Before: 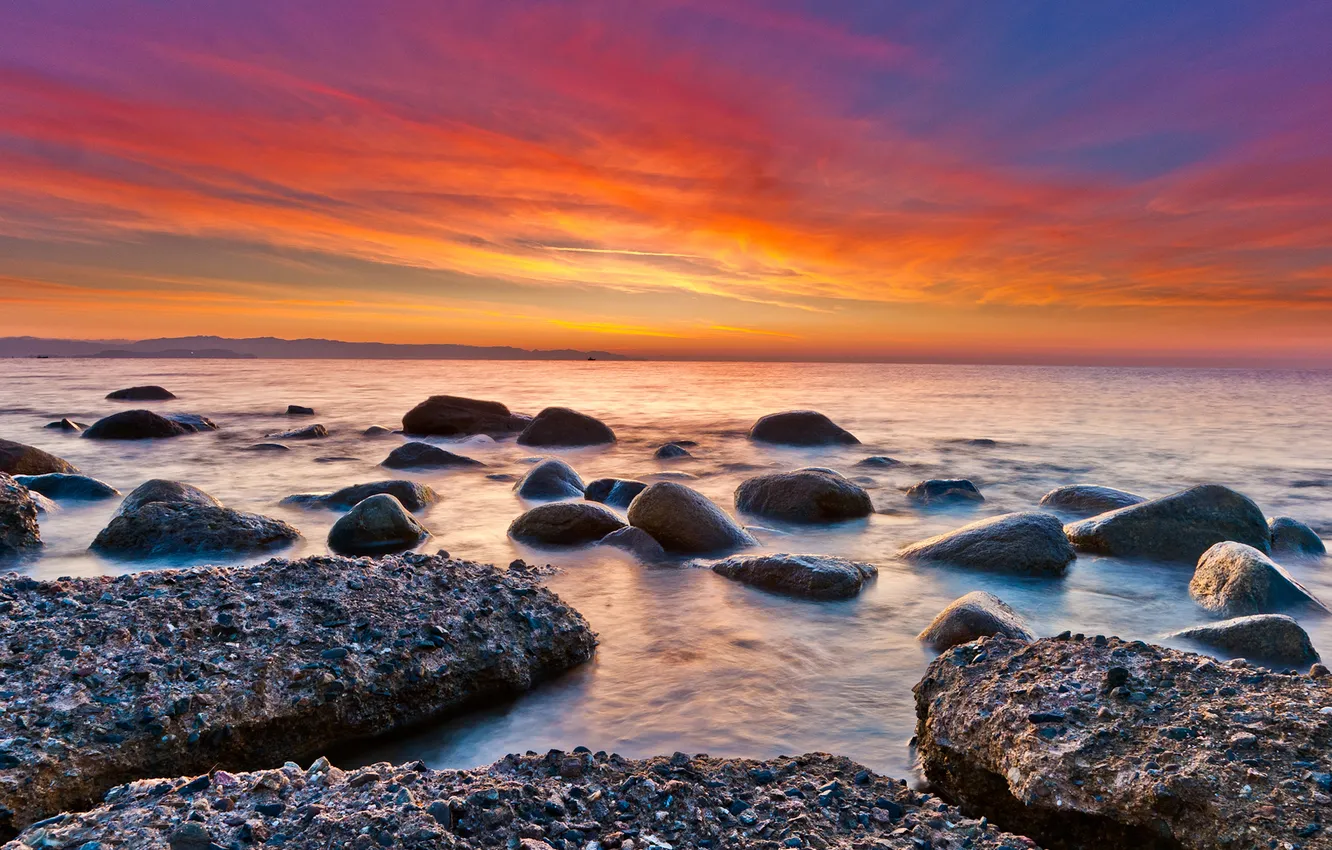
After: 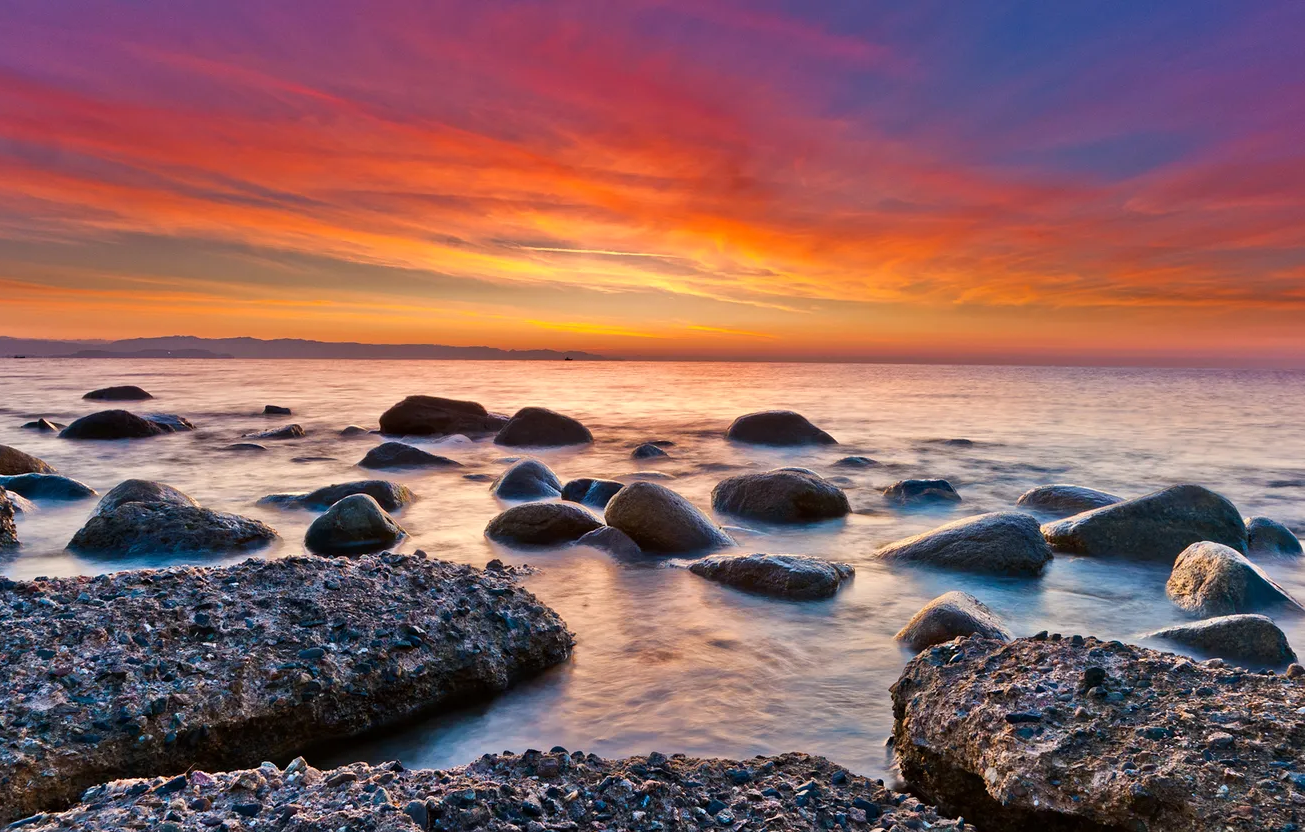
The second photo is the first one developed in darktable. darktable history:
crop: left 1.743%, right 0.268%, bottom 2.011%
tone equalizer: on, module defaults
